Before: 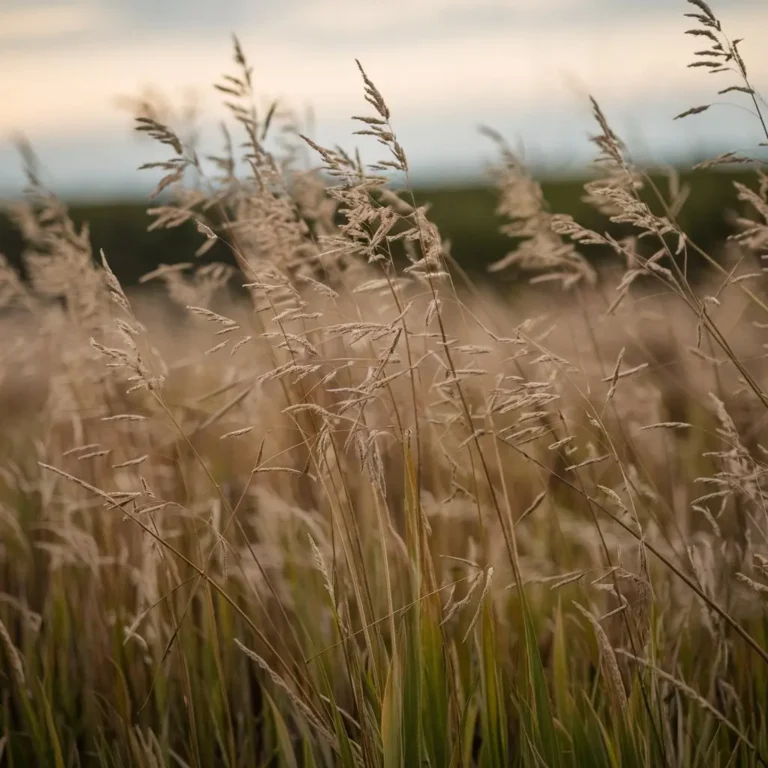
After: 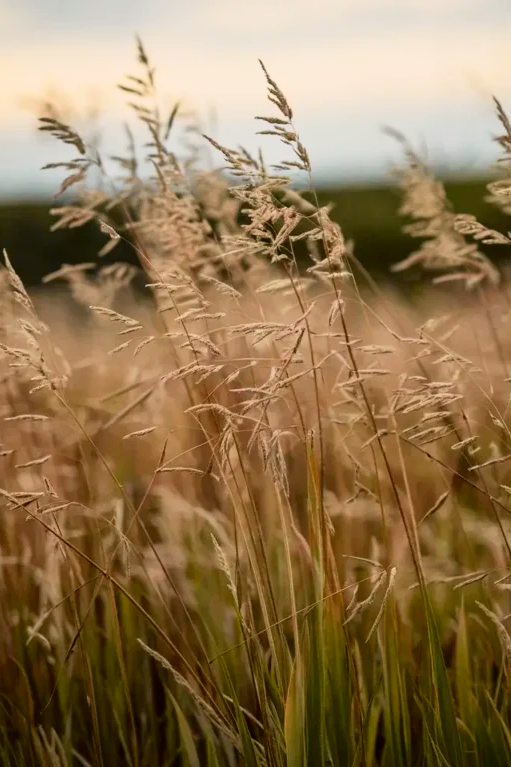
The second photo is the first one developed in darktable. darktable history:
tone curve: curves: ch0 [(0, 0) (0.128, 0.068) (0.292, 0.274) (0.46, 0.482) (0.653, 0.717) (0.819, 0.869) (0.998, 0.969)]; ch1 [(0, 0) (0.384, 0.365) (0.463, 0.45) (0.486, 0.486) (0.503, 0.504) (0.517, 0.517) (0.549, 0.572) (0.583, 0.615) (0.672, 0.699) (0.774, 0.817) (1, 1)]; ch2 [(0, 0) (0.374, 0.344) (0.446, 0.443) (0.494, 0.5) (0.527, 0.529) (0.565, 0.591) (0.644, 0.682) (1, 1)], color space Lab, independent channels, preserve colors none
crop and rotate: left 12.673%, right 20.66%
